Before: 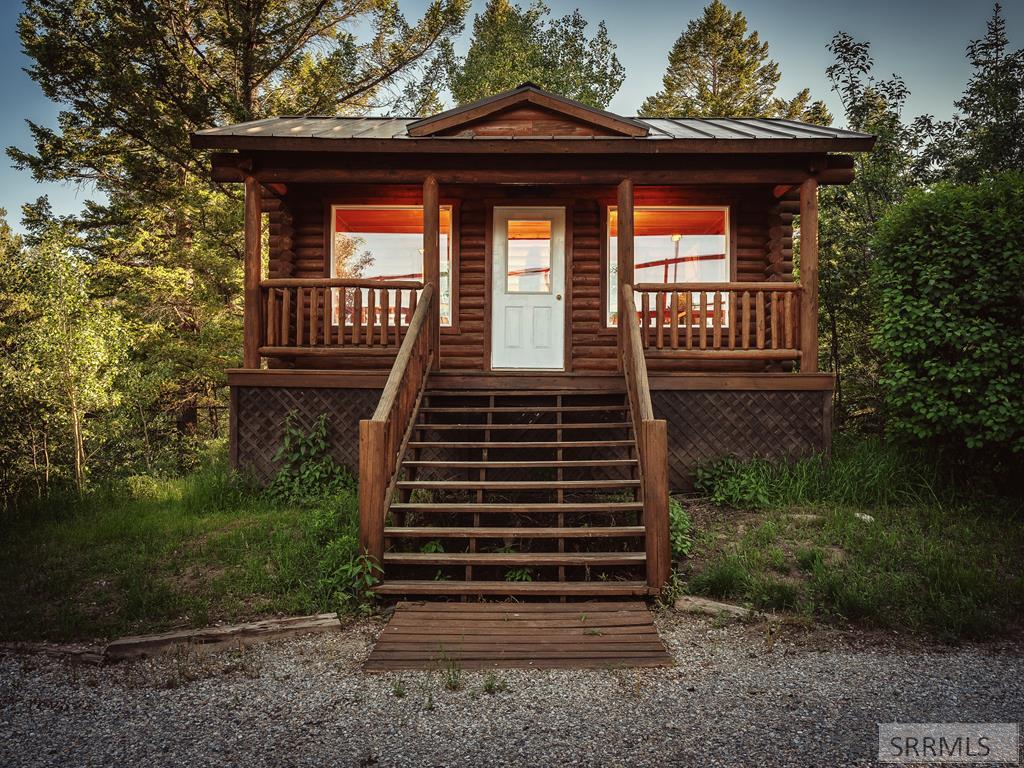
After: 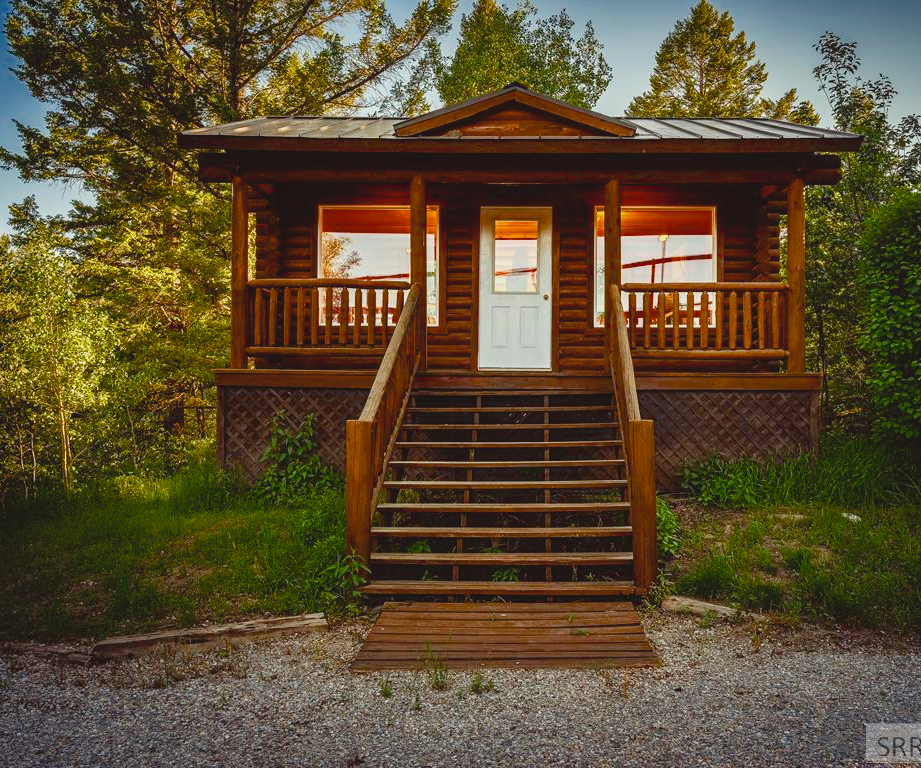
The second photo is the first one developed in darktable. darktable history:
color balance rgb: perceptual saturation grading › global saturation 27.31%, perceptual saturation grading › highlights -28.142%, perceptual saturation grading › mid-tones 15.137%, perceptual saturation grading › shadows 34%, saturation formula JzAzBz (2021)
crop and rotate: left 1.343%, right 8.684%
contrast brightness saturation: contrast -0.094, brightness 0.049, saturation 0.082
